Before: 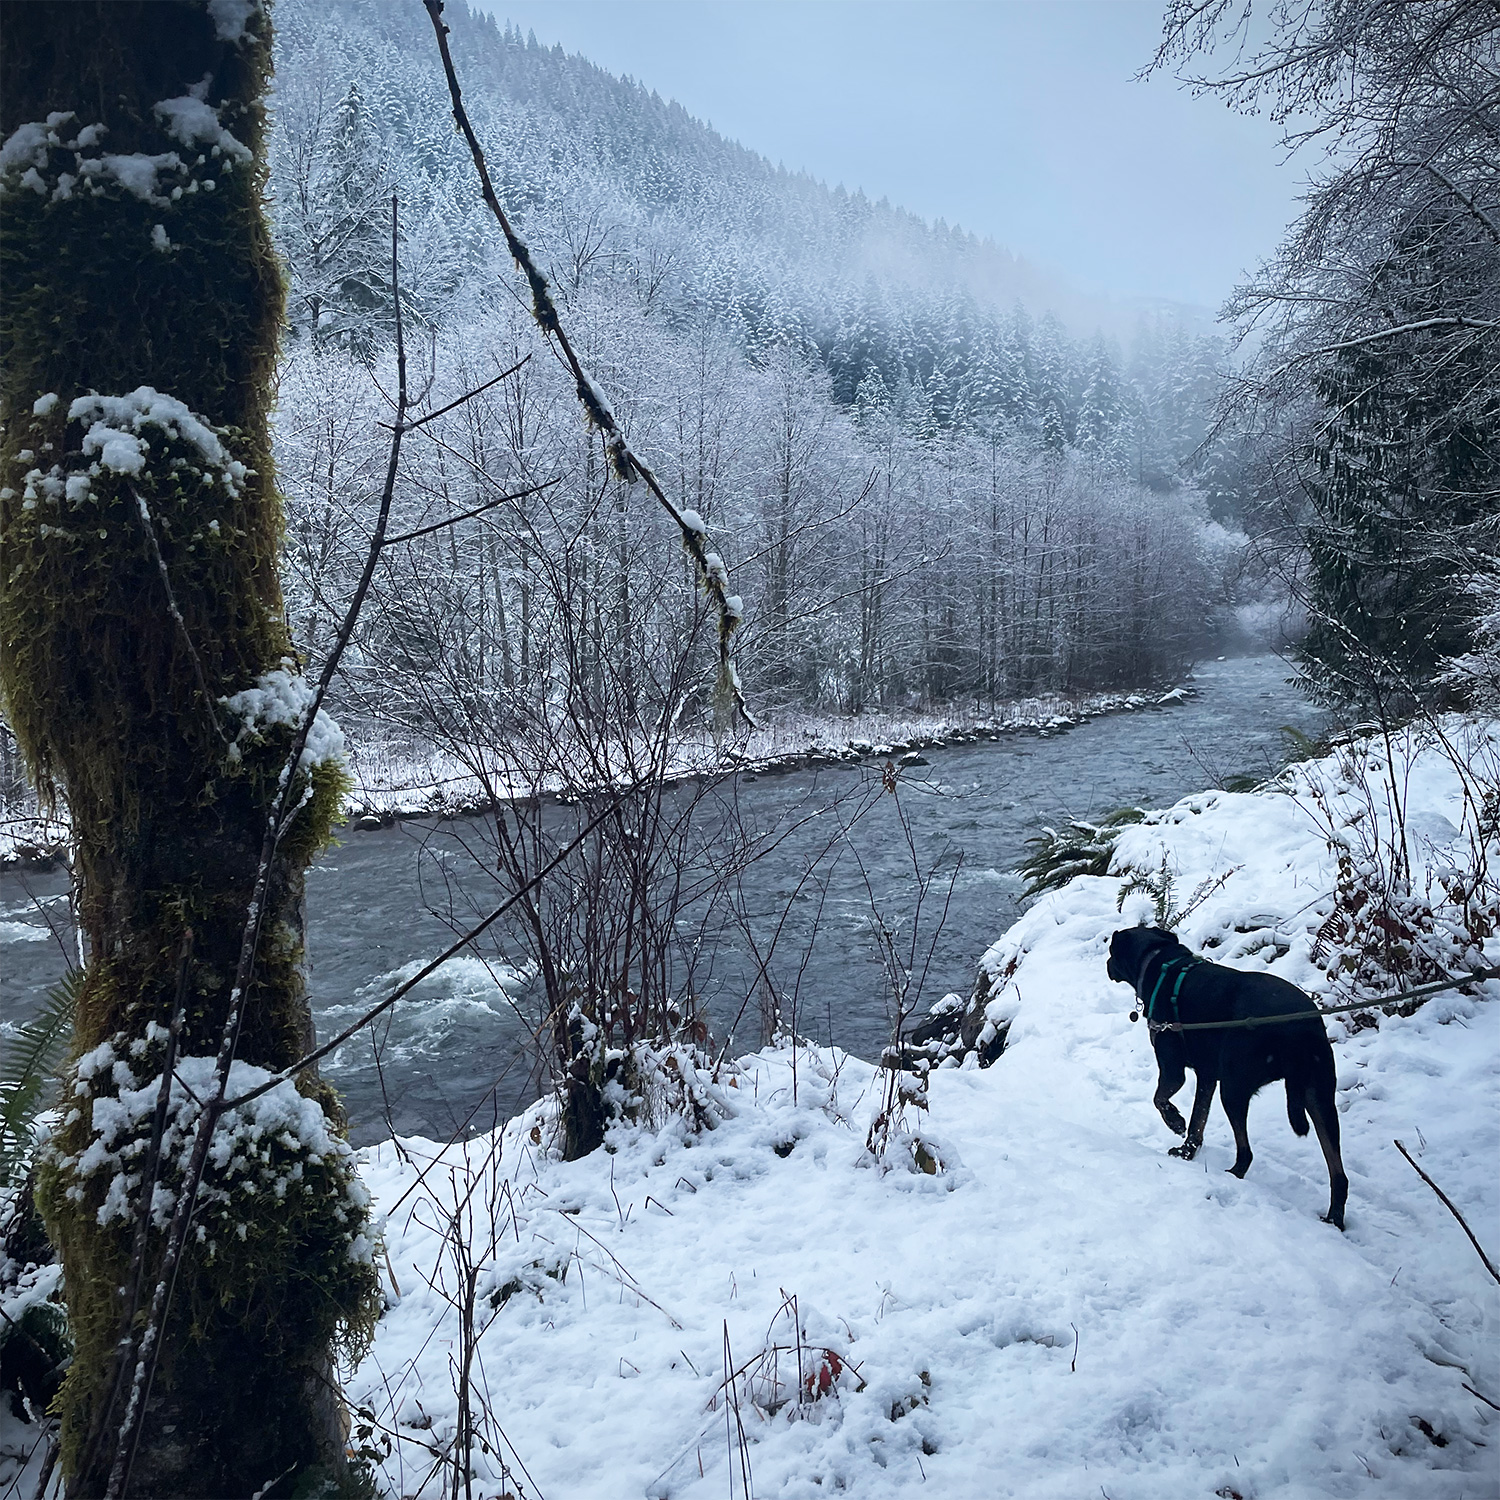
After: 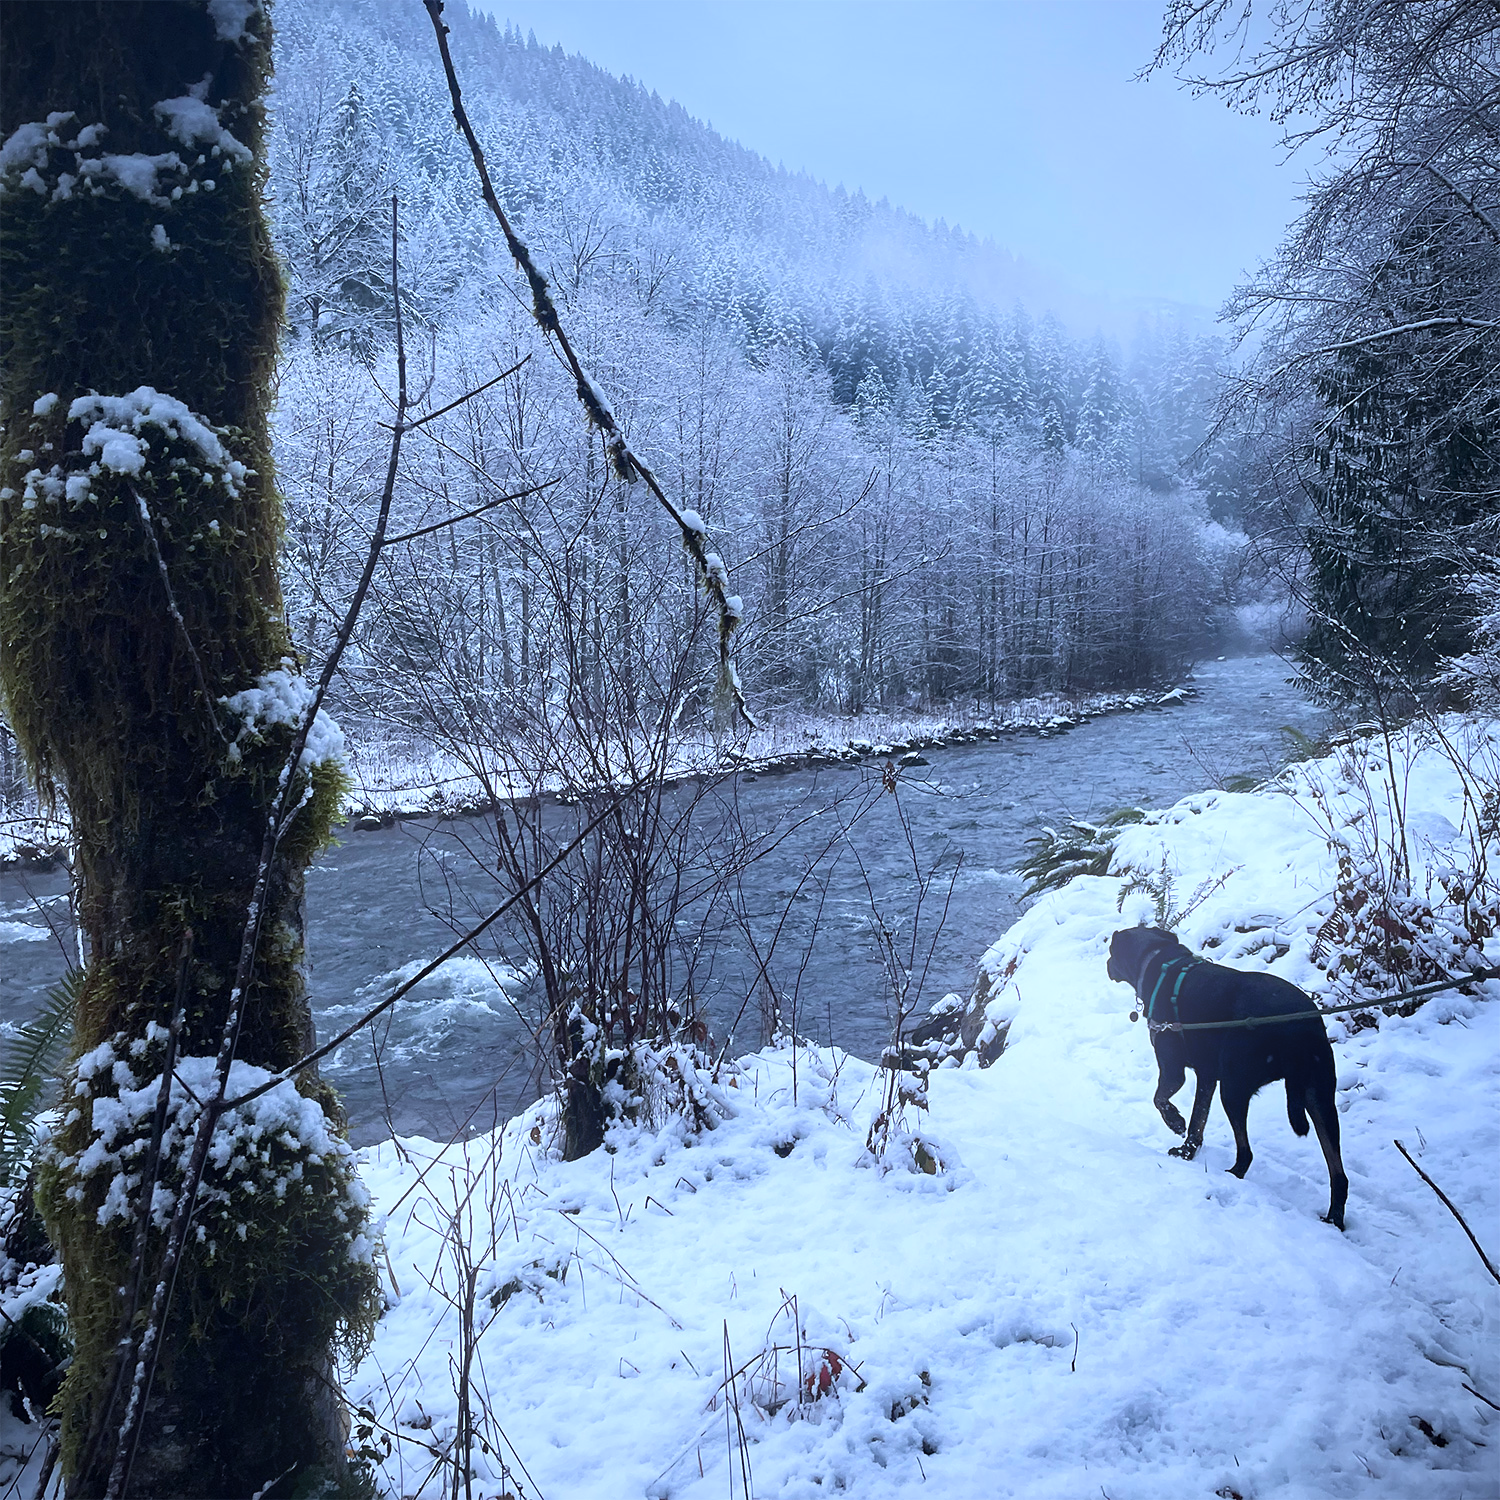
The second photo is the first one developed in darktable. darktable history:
white balance: red 0.948, green 1.02, blue 1.176
bloom: size 15%, threshold 97%, strength 7%
